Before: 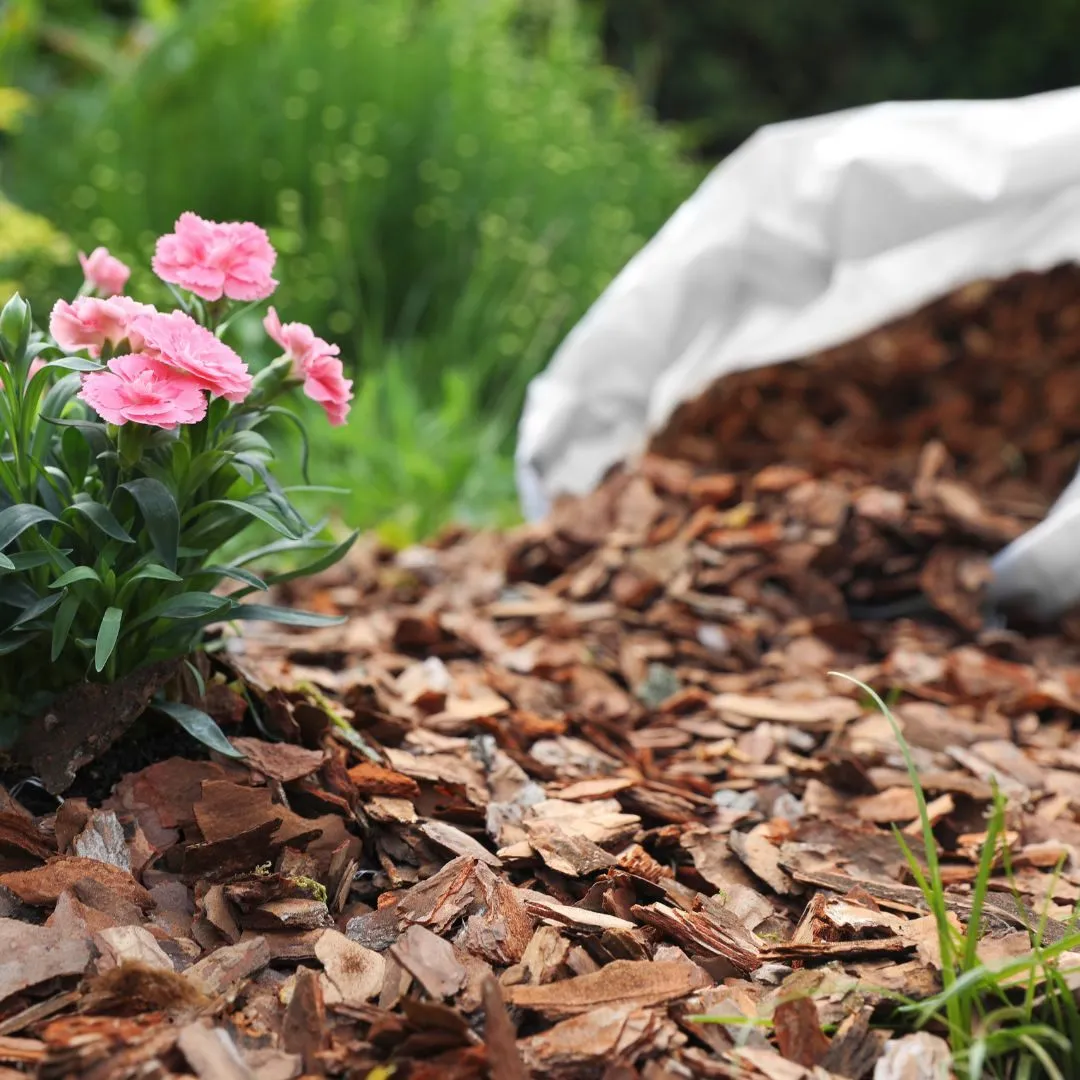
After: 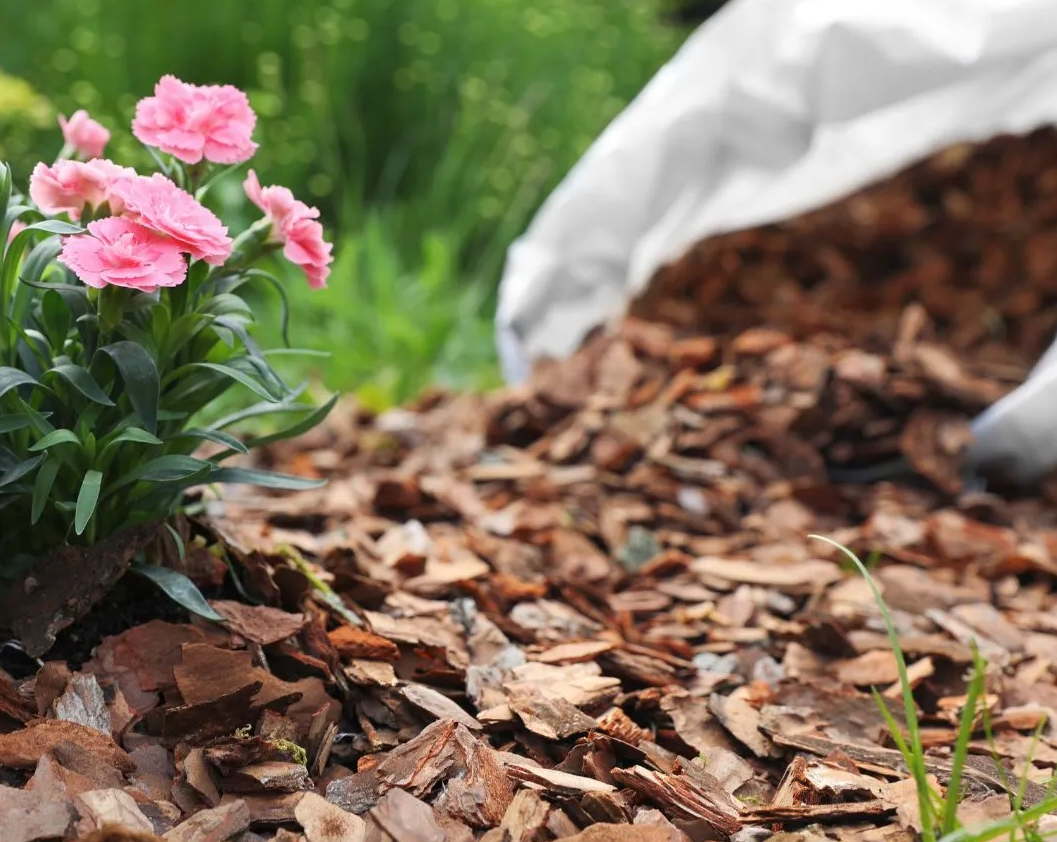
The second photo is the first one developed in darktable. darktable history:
crop and rotate: left 1.942%, top 12.858%, right 0.158%, bottom 9.164%
